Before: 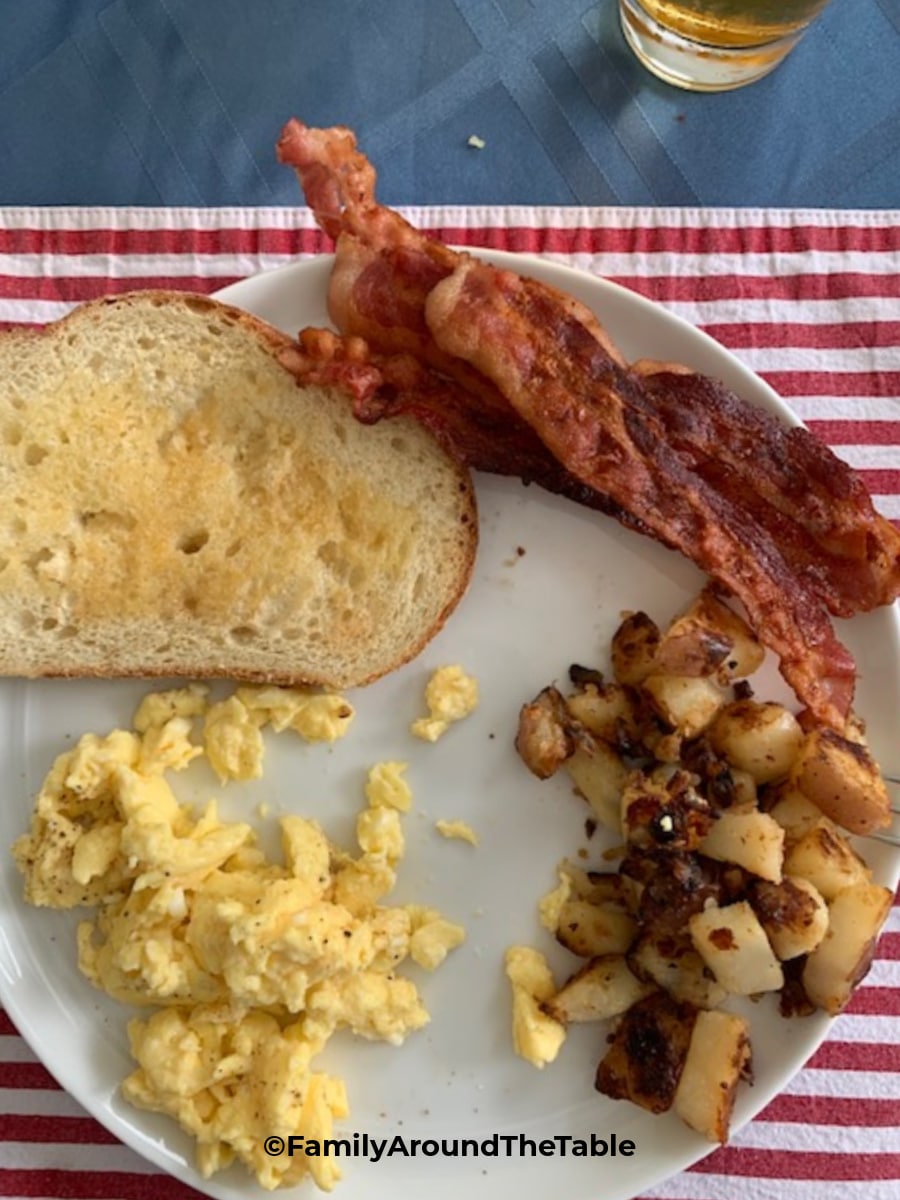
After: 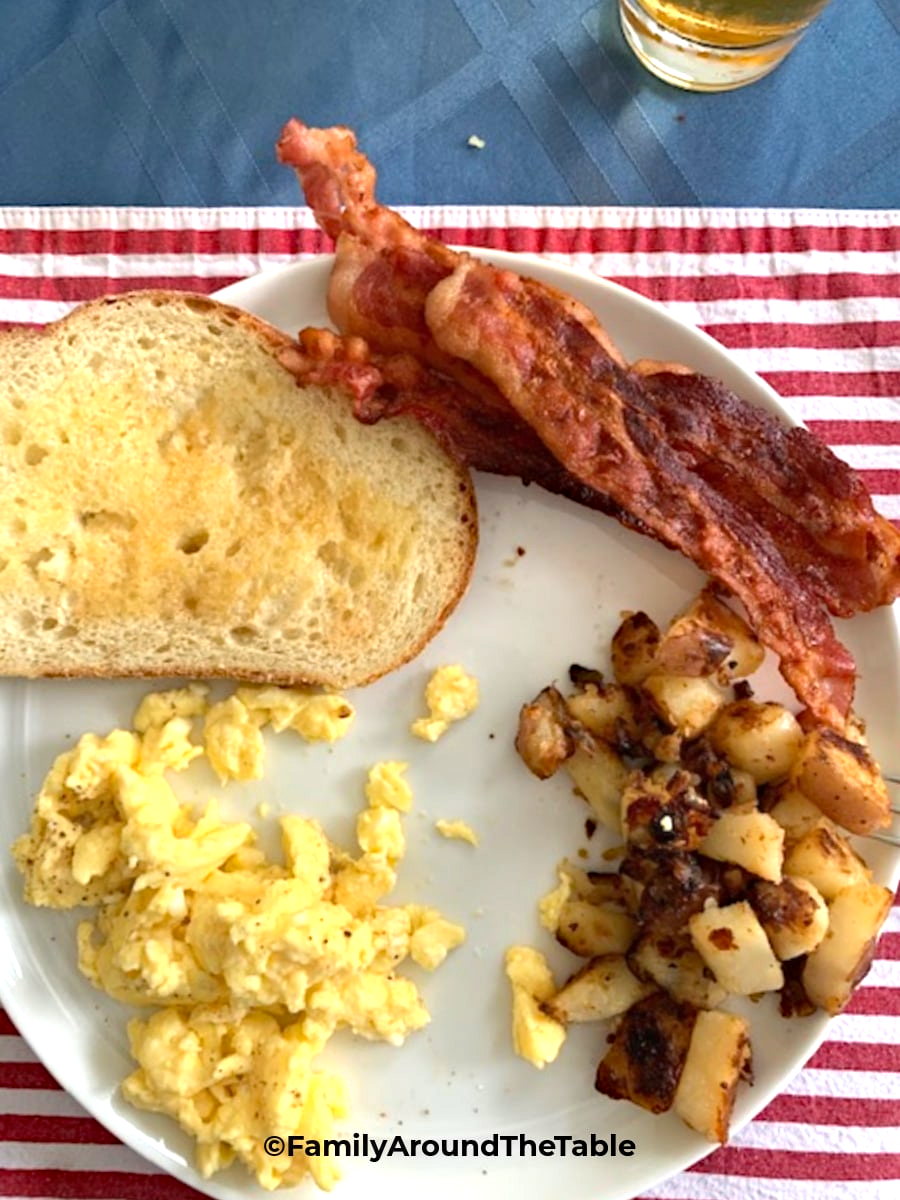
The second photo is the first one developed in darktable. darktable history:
exposure: black level correction 0, exposure 0.704 EV, compensate highlight preservation false
color correction: highlights b* -0.033
haze removal: compatibility mode true
